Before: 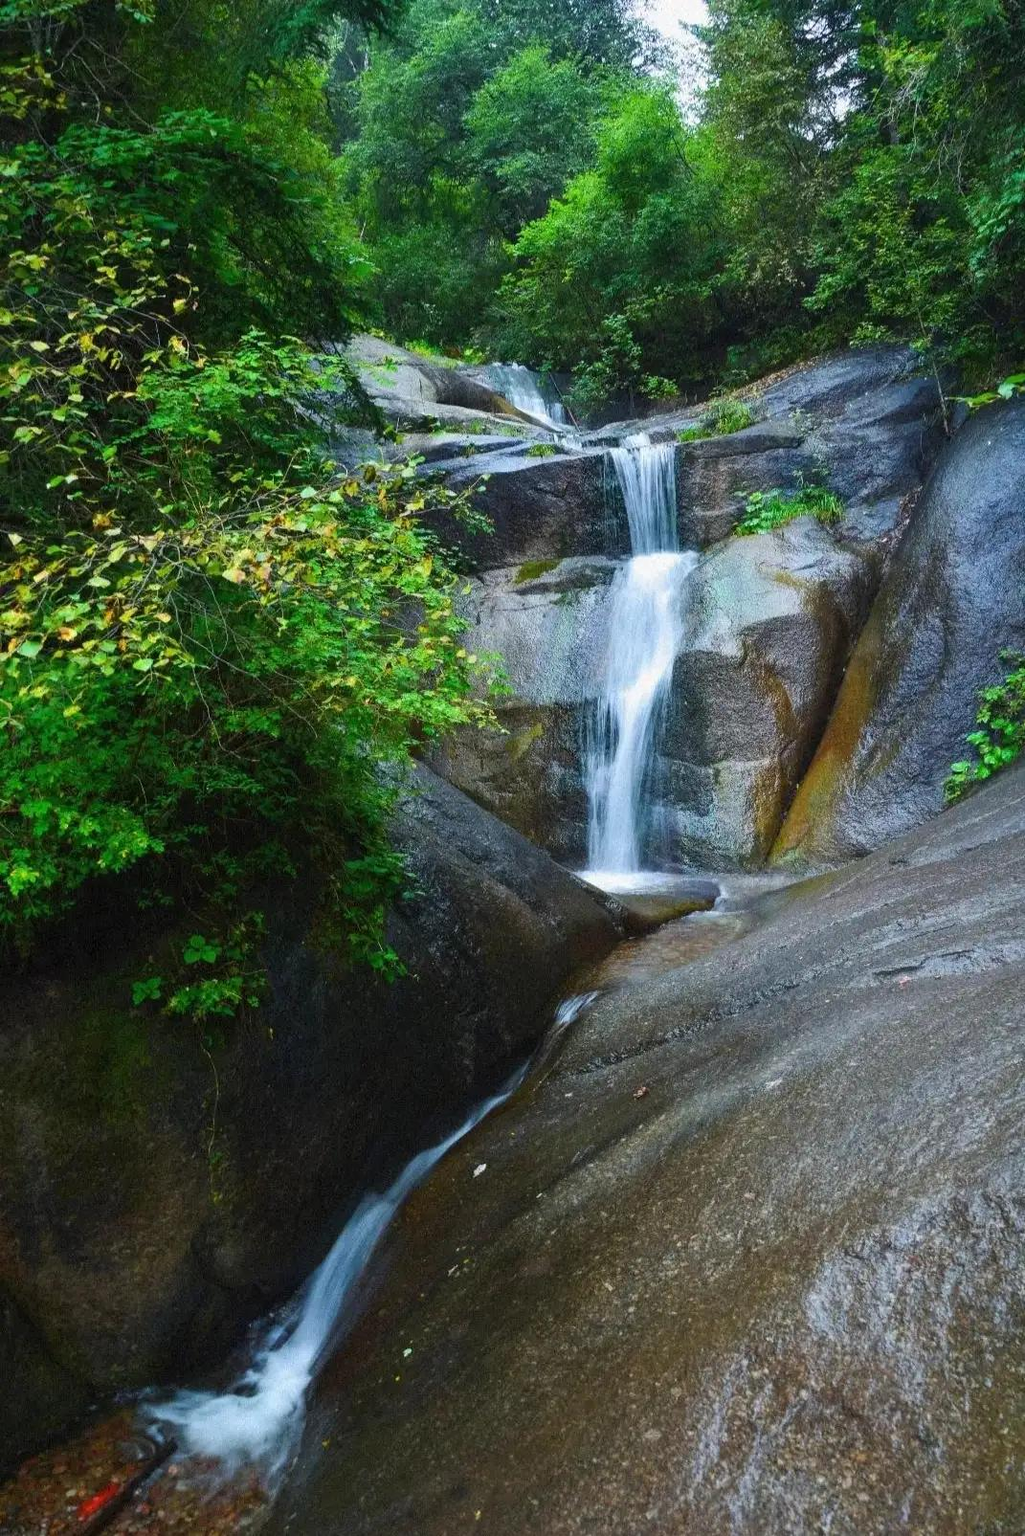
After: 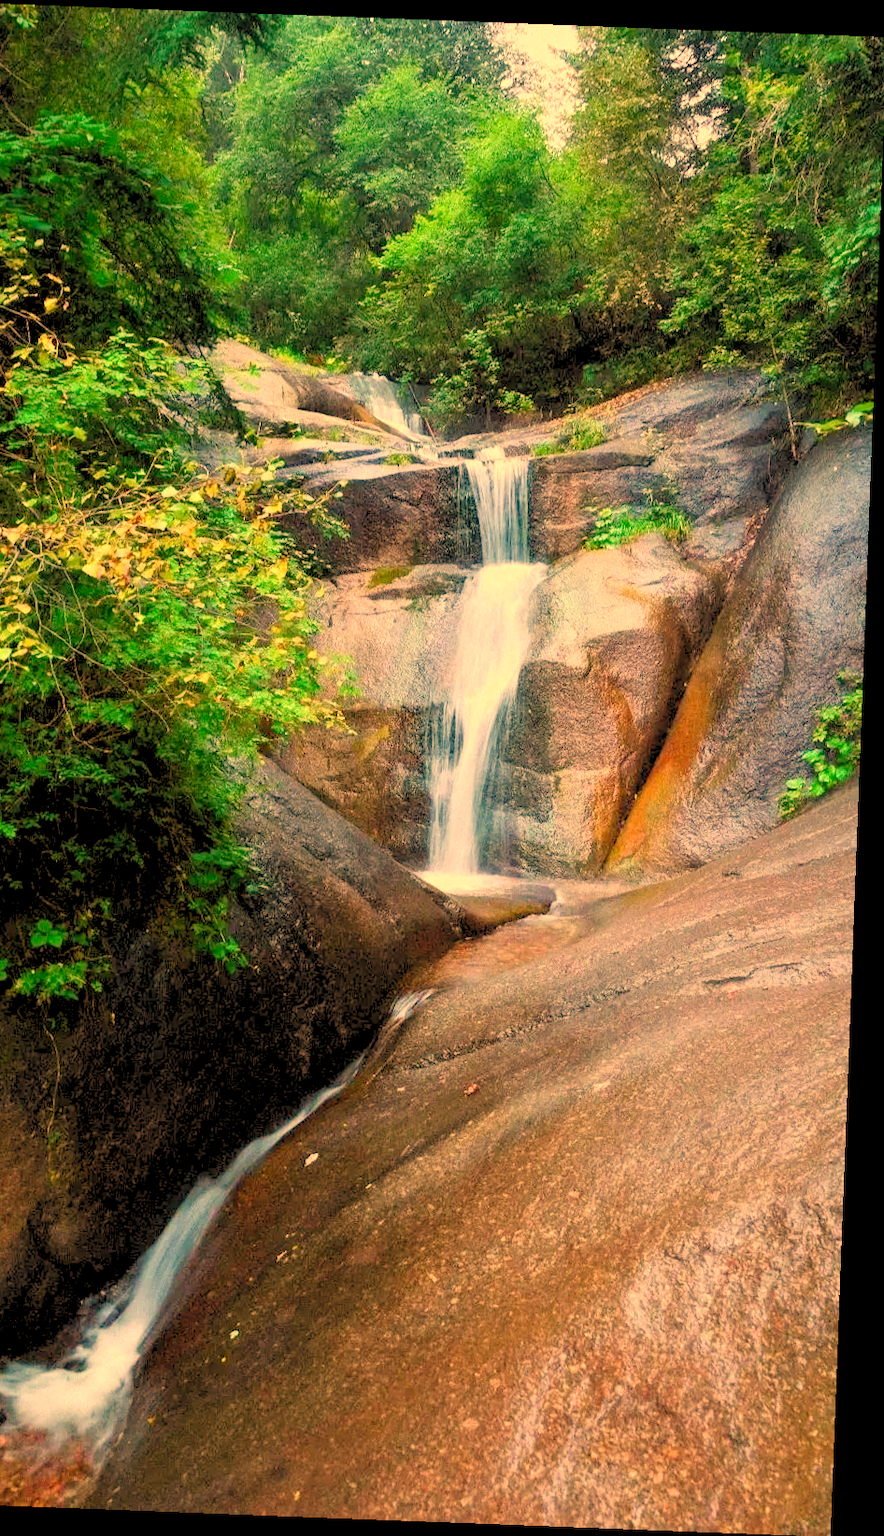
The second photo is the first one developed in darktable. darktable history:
crop: left 16.145%
white balance: red 1.467, blue 0.684
levels: levels [0.093, 0.434, 0.988]
rotate and perspective: rotation 2.17°, automatic cropping off
